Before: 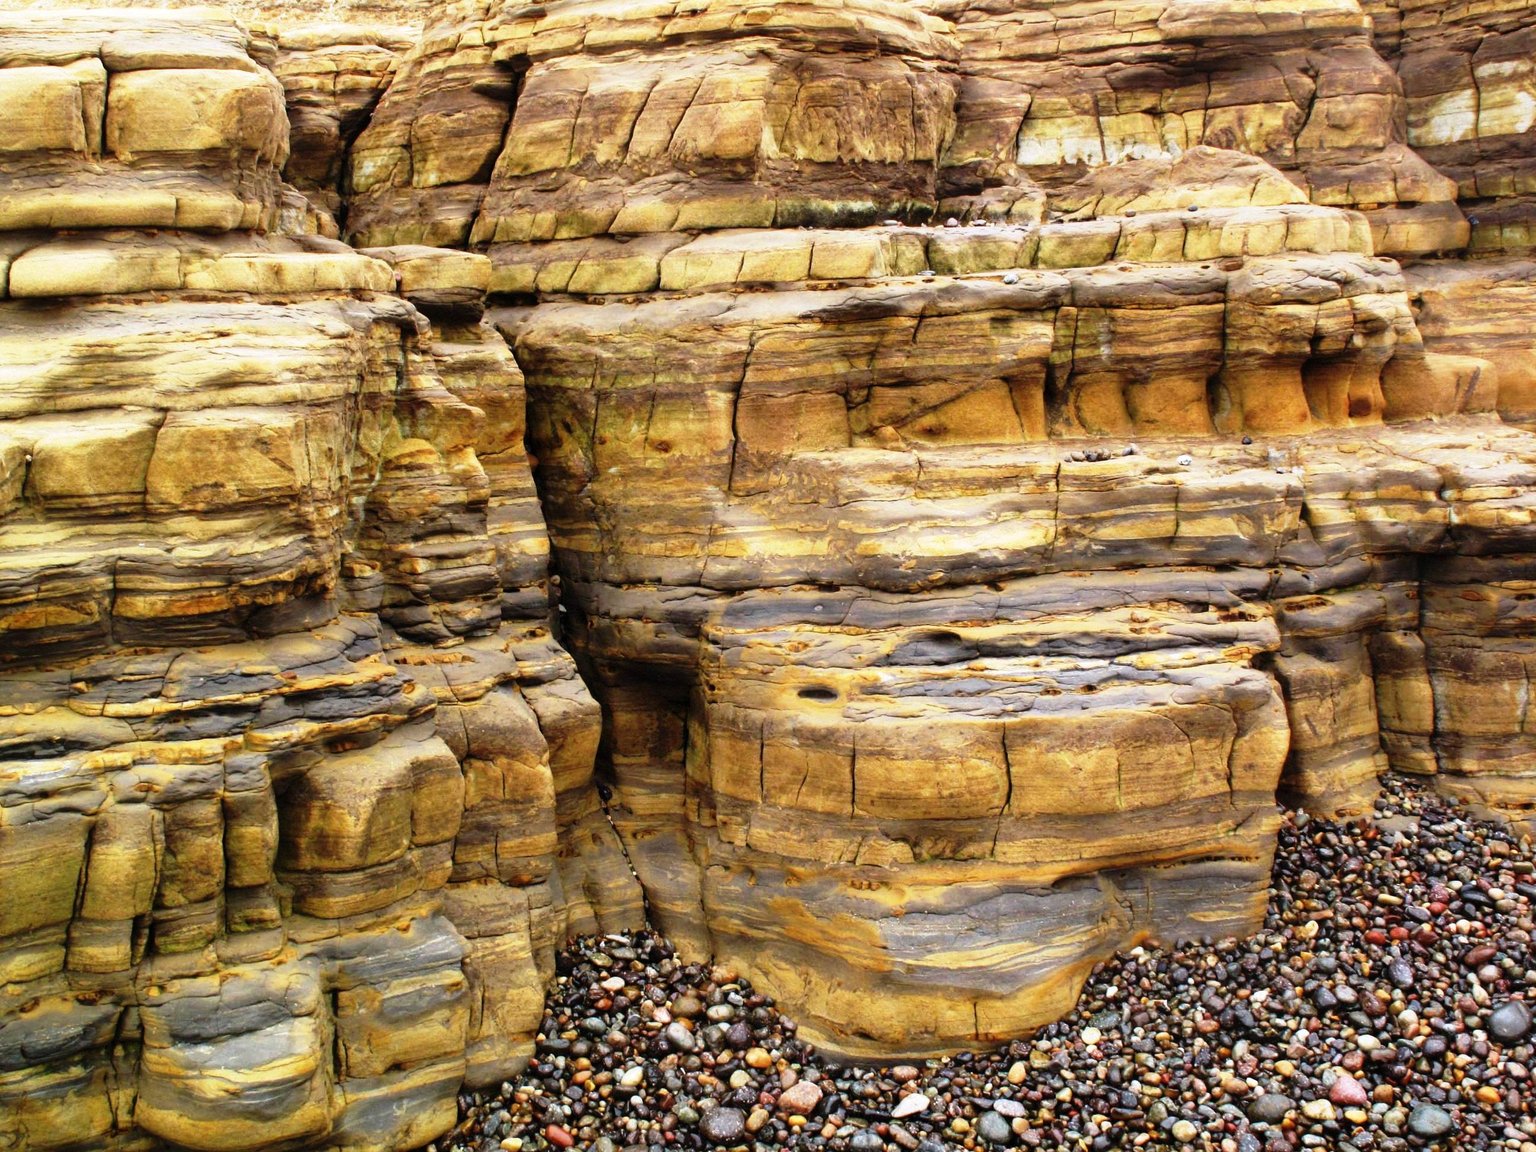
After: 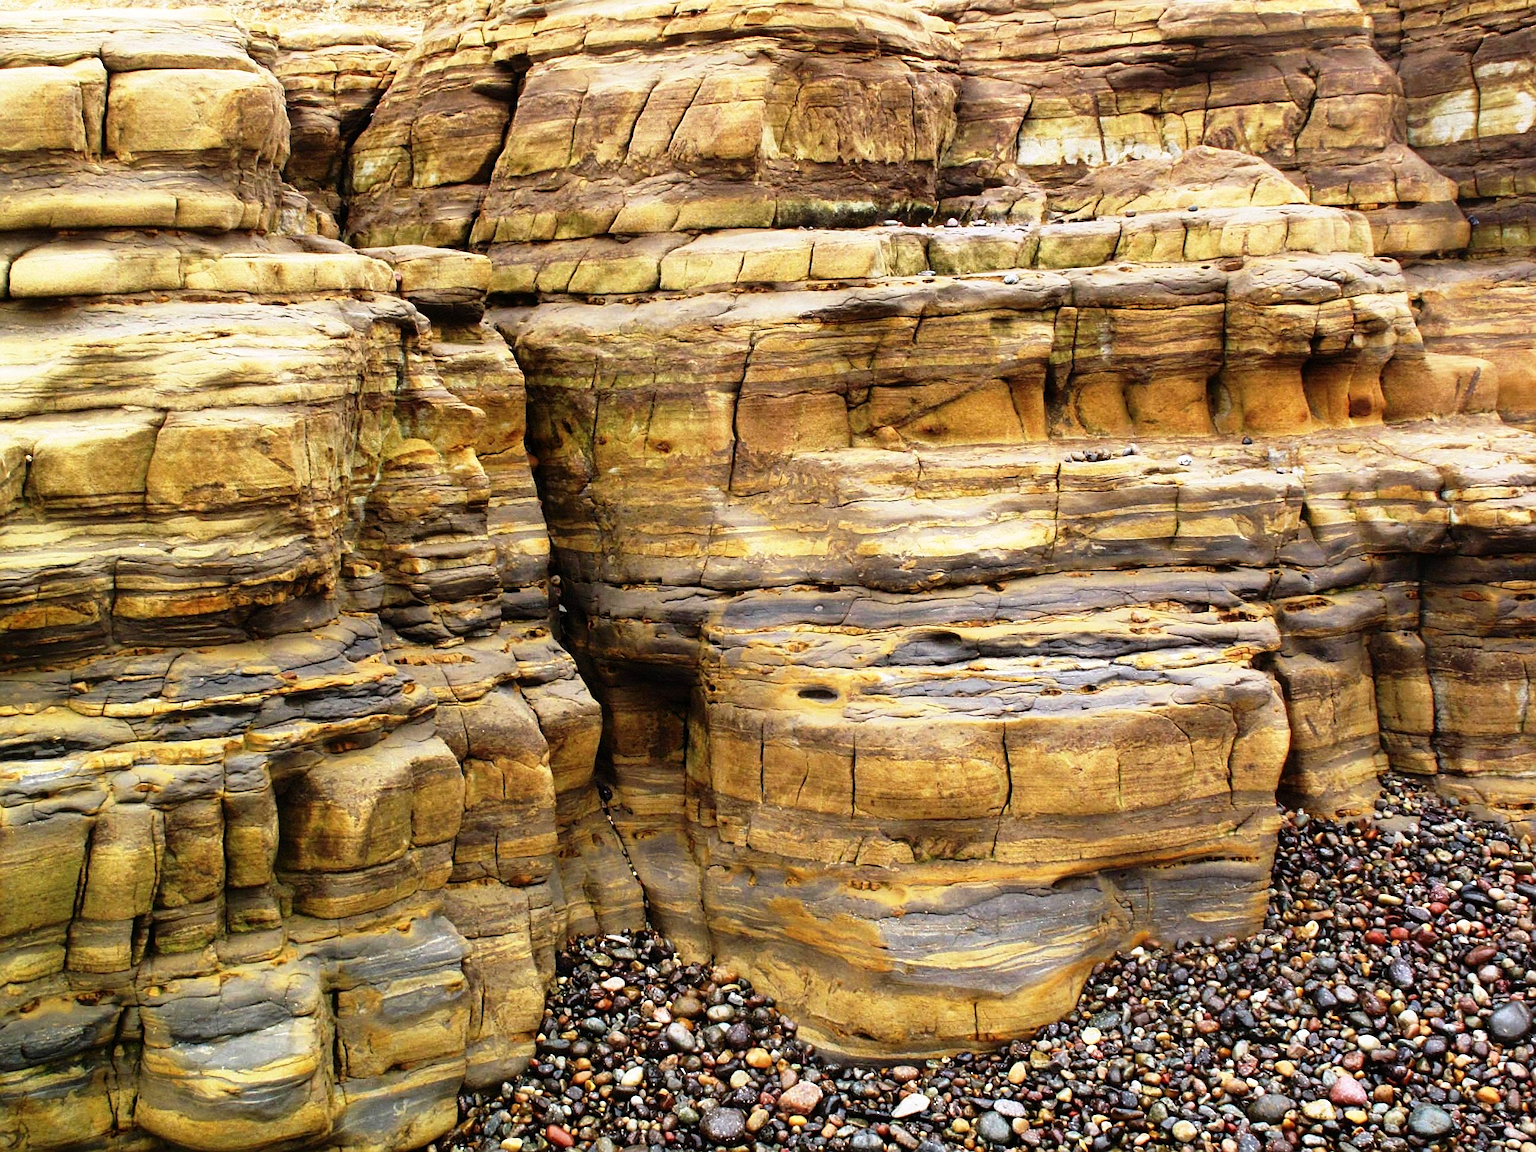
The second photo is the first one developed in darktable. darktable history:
shadows and highlights: shadows -30, highlights 30
sharpen: on, module defaults
